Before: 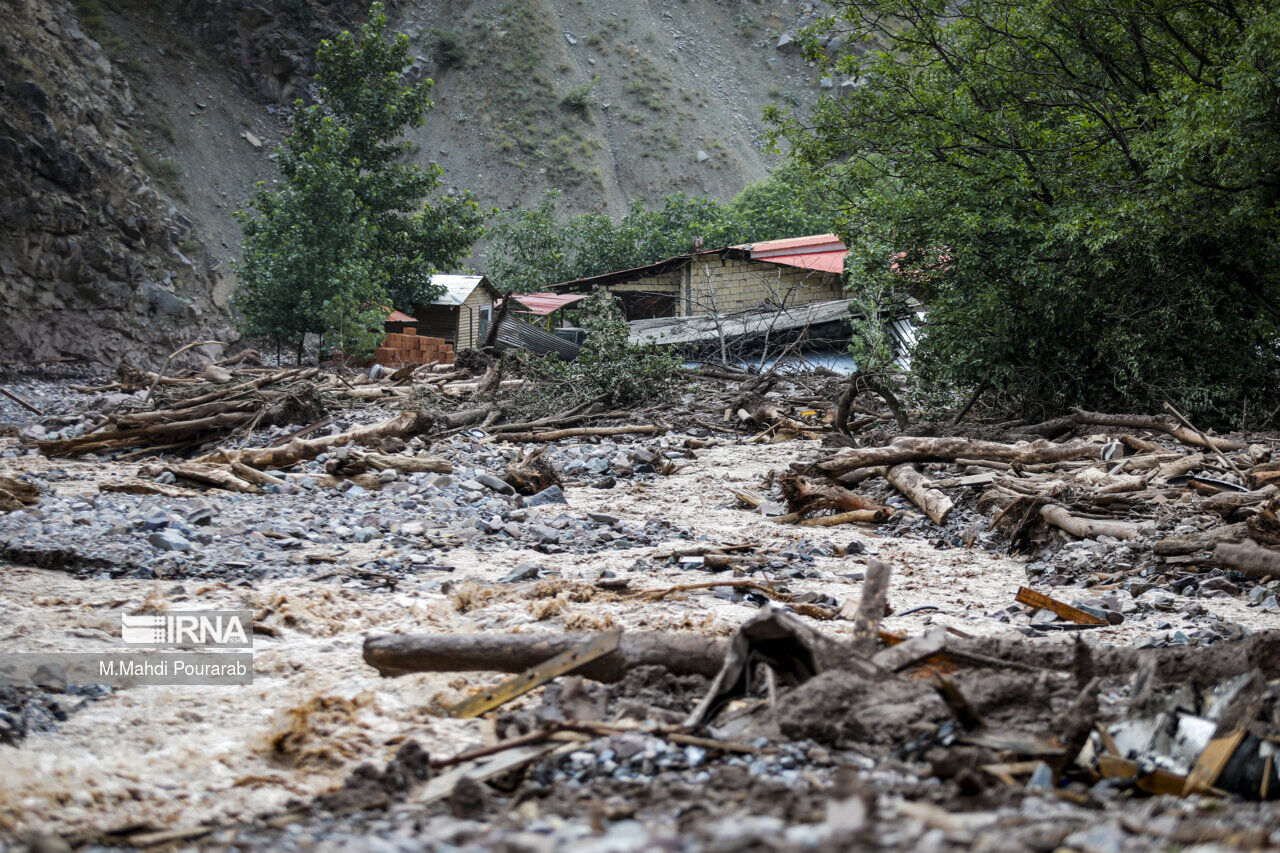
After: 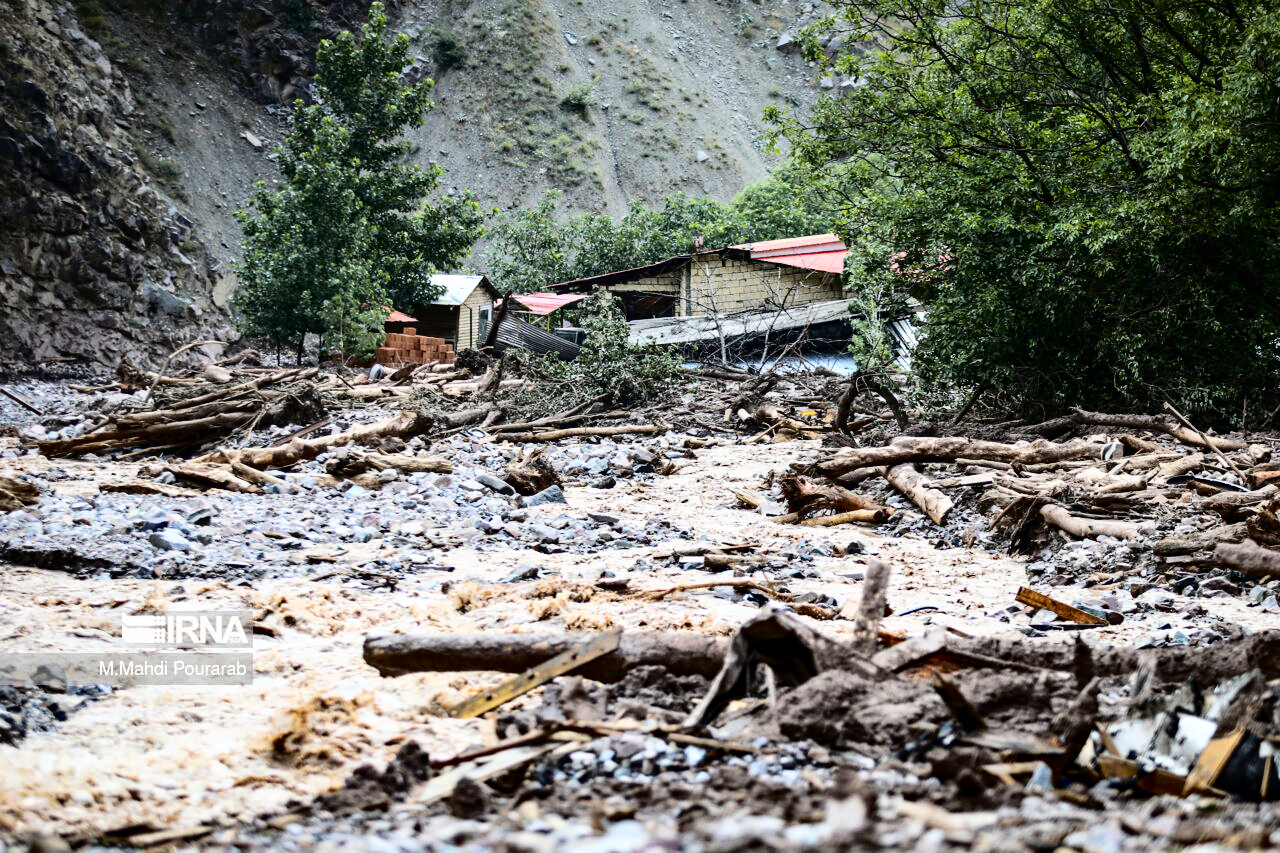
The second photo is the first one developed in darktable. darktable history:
contrast brightness saturation: contrast 0.201, brightness 0.158, saturation 0.22
haze removal: compatibility mode true, adaptive false
tone curve: curves: ch0 [(0, 0) (0.003, 0.003) (0.011, 0.005) (0.025, 0.008) (0.044, 0.012) (0.069, 0.02) (0.1, 0.031) (0.136, 0.047) (0.177, 0.088) (0.224, 0.141) (0.277, 0.222) (0.335, 0.32) (0.399, 0.422) (0.468, 0.523) (0.543, 0.623) (0.623, 0.716) (0.709, 0.796) (0.801, 0.878) (0.898, 0.957) (1, 1)], color space Lab, independent channels, preserve colors none
